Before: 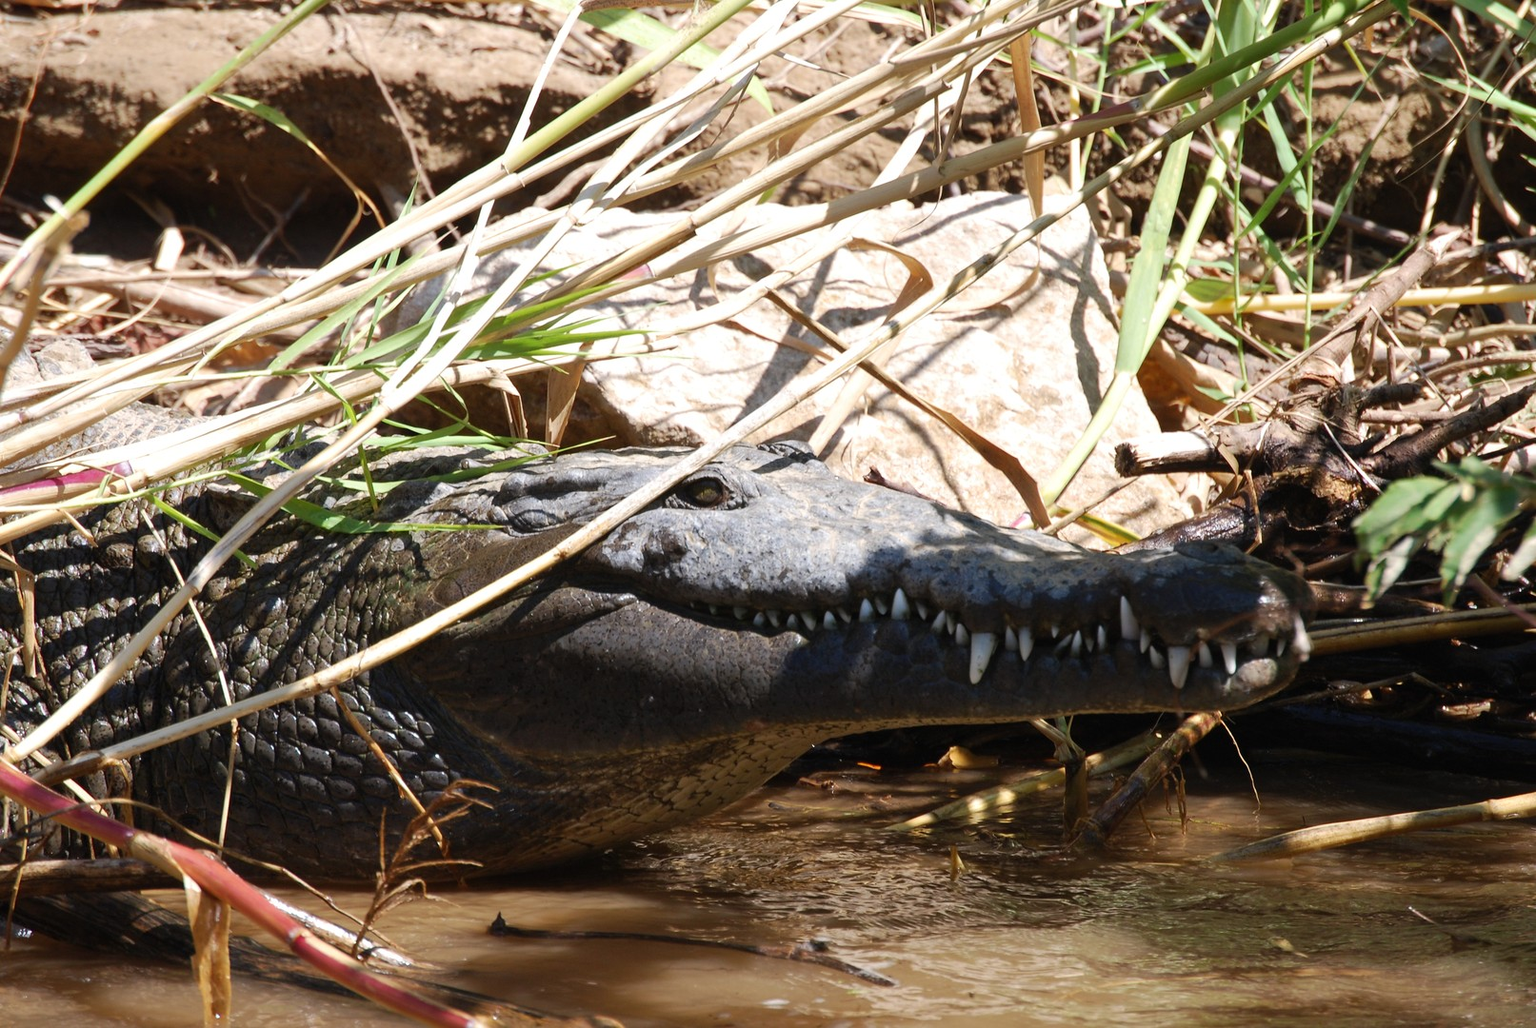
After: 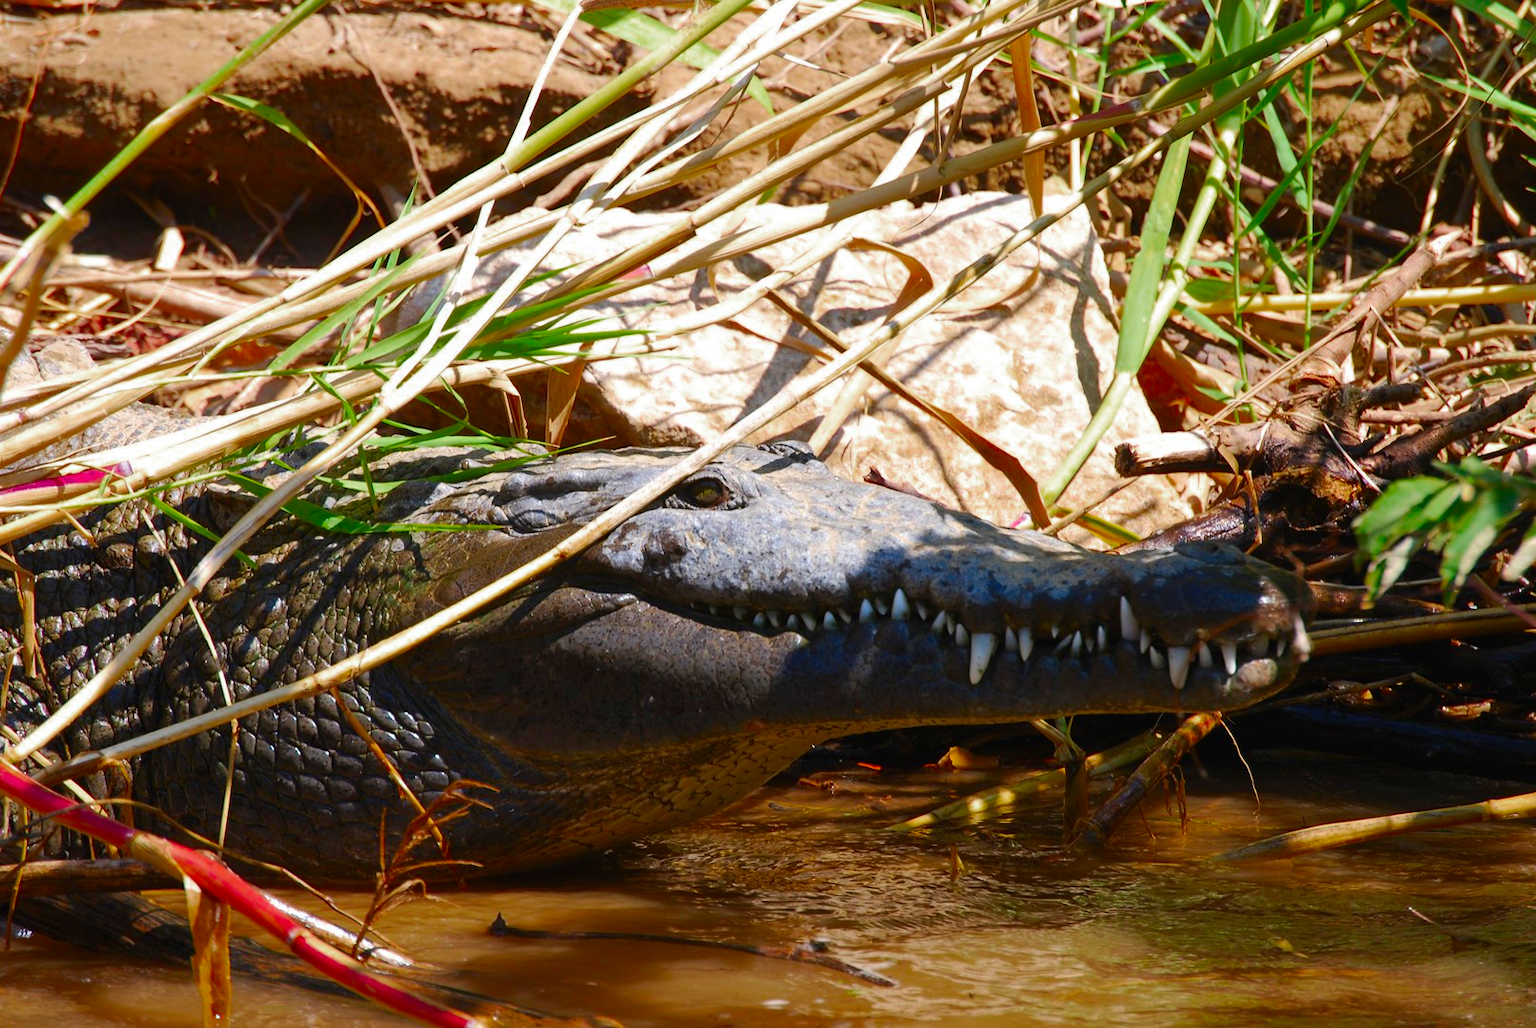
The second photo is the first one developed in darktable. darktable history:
color zones: curves: ch0 [(0.27, 0.396) (0.563, 0.504) (0.75, 0.5) (0.787, 0.307)]
color correction: highlights b* -0.004, saturation 1.78
